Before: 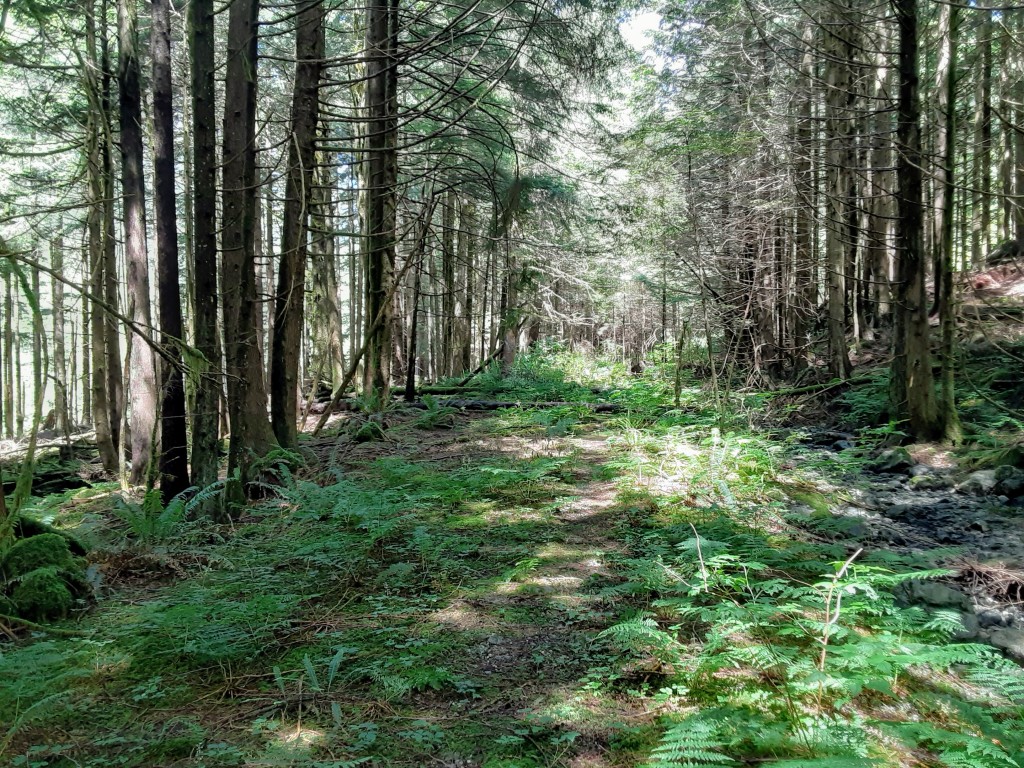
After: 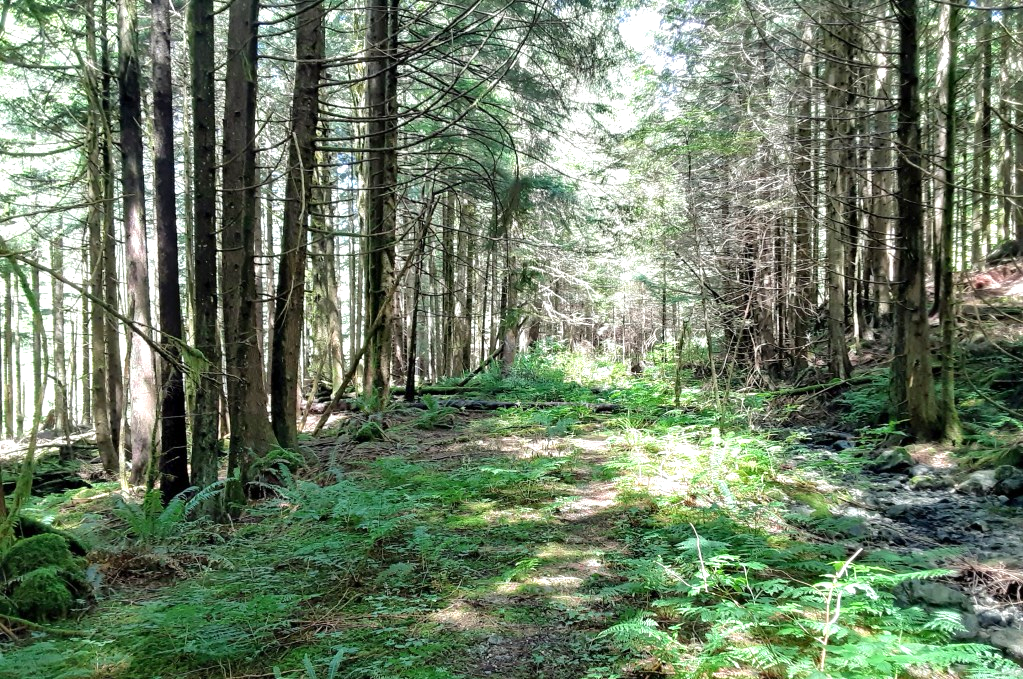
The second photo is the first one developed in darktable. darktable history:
exposure: exposure 0.648 EV, compensate highlight preservation false
crop and rotate: top 0%, bottom 11.49%
